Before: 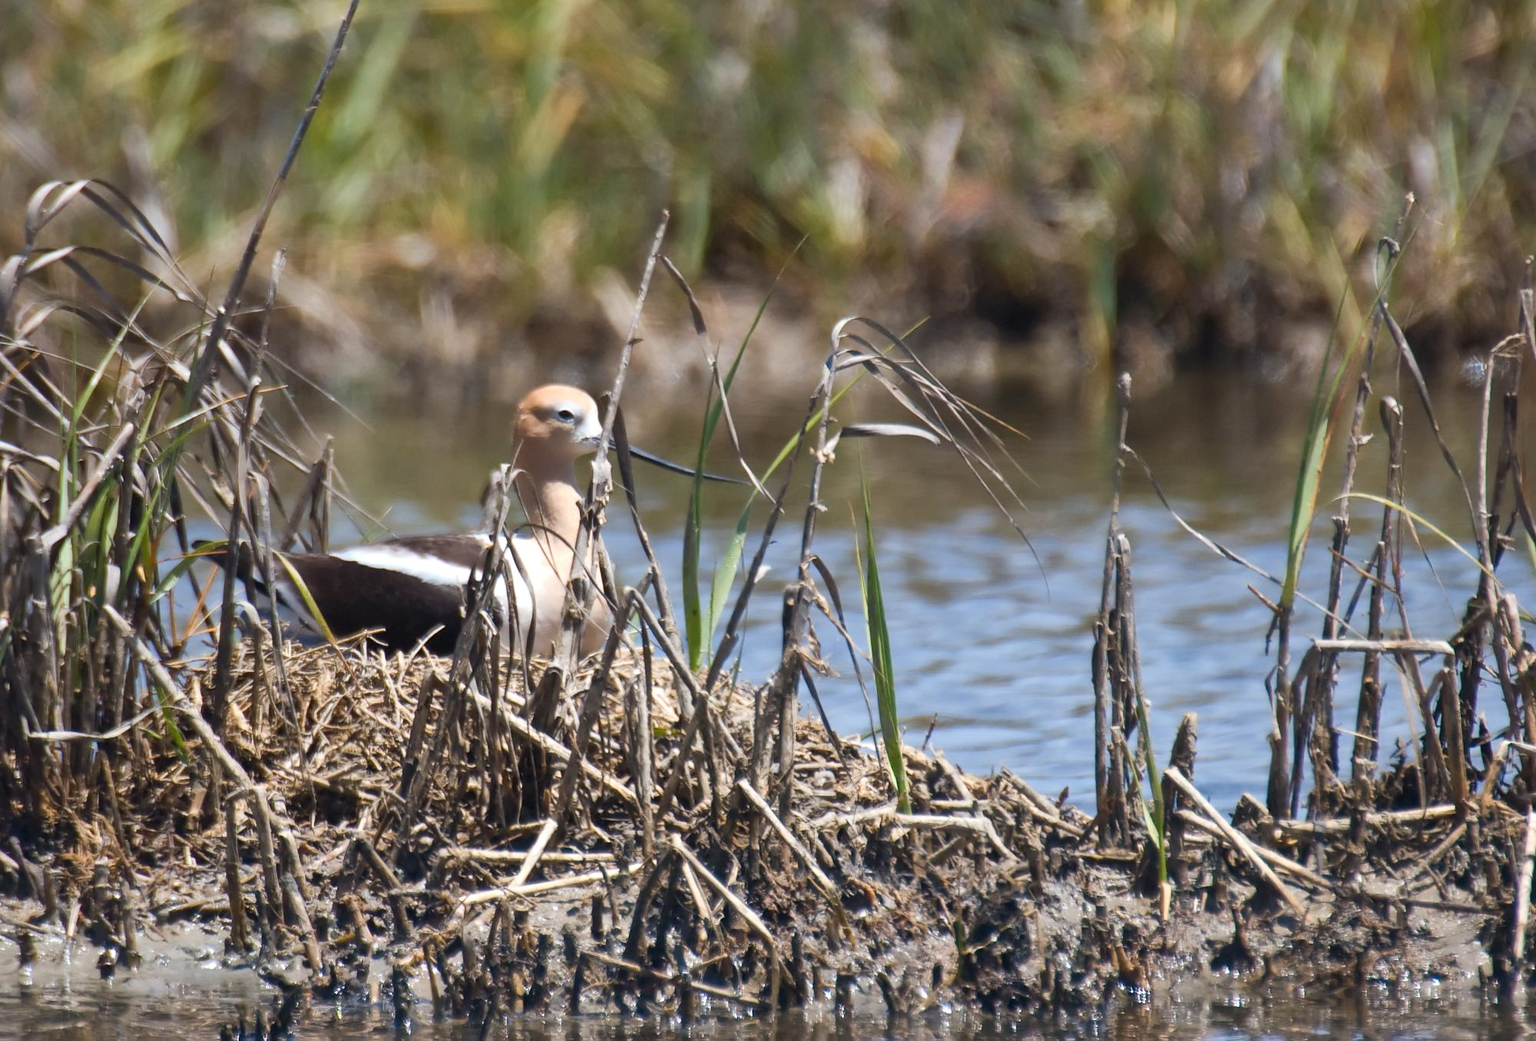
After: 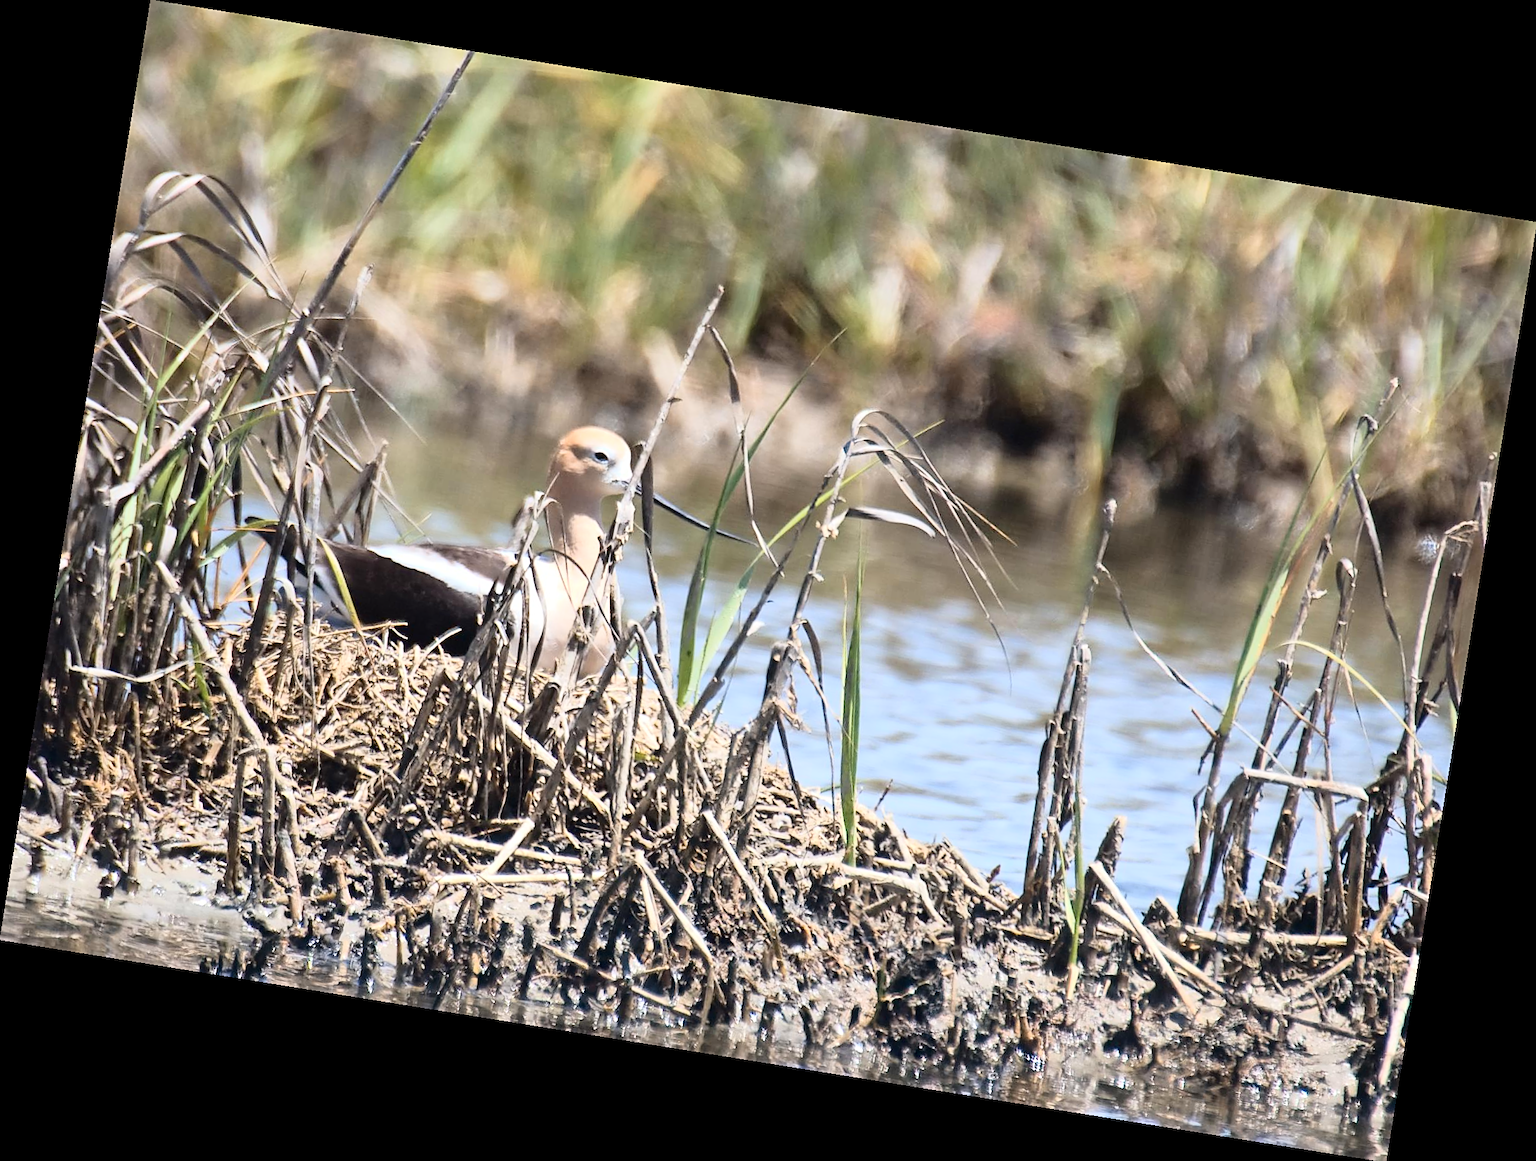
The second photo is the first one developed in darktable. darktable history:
rotate and perspective: rotation 9.12°, automatic cropping off
tone curve: curves: ch0 [(0, 0) (0.003, 0.002) (0.011, 0.008) (0.025, 0.019) (0.044, 0.034) (0.069, 0.053) (0.1, 0.079) (0.136, 0.127) (0.177, 0.191) (0.224, 0.274) (0.277, 0.367) (0.335, 0.465) (0.399, 0.552) (0.468, 0.643) (0.543, 0.737) (0.623, 0.82) (0.709, 0.891) (0.801, 0.928) (0.898, 0.963) (1, 1)], color space Lab, independent channels, preserve colors none
sharpen: on, module defaults
